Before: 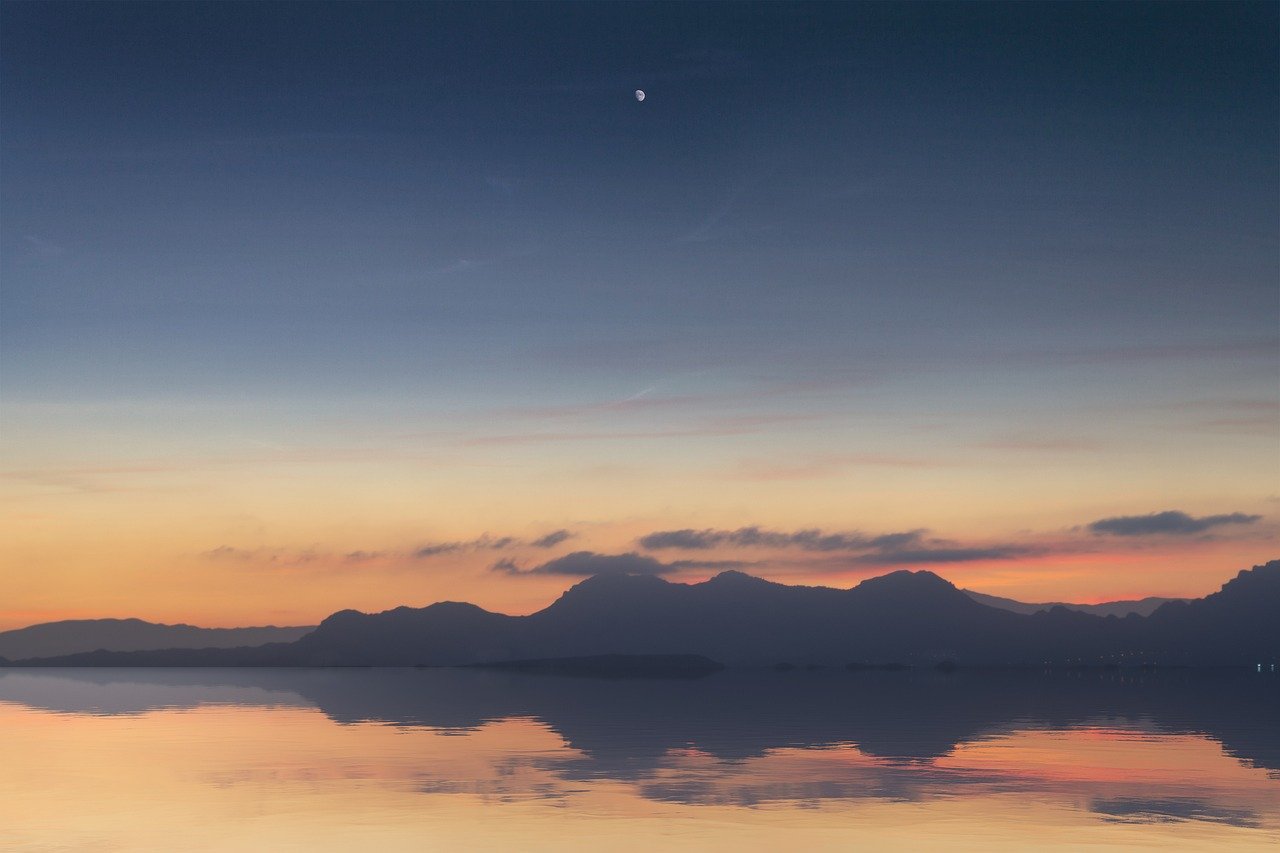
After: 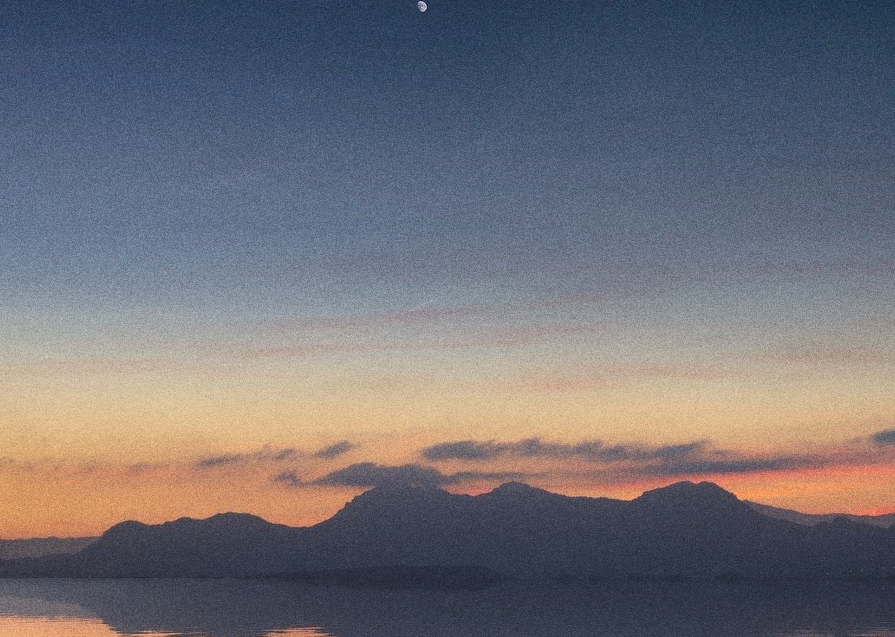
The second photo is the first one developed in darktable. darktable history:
shadows and highlights: shadows 32.83, highlights -47.7, soften with gaussian
grain: coarseness 0.09 ISO, strength 40%
crop and rotate: left 17.046%, top 10.659%, right 12.989%, bottom 14.553%
